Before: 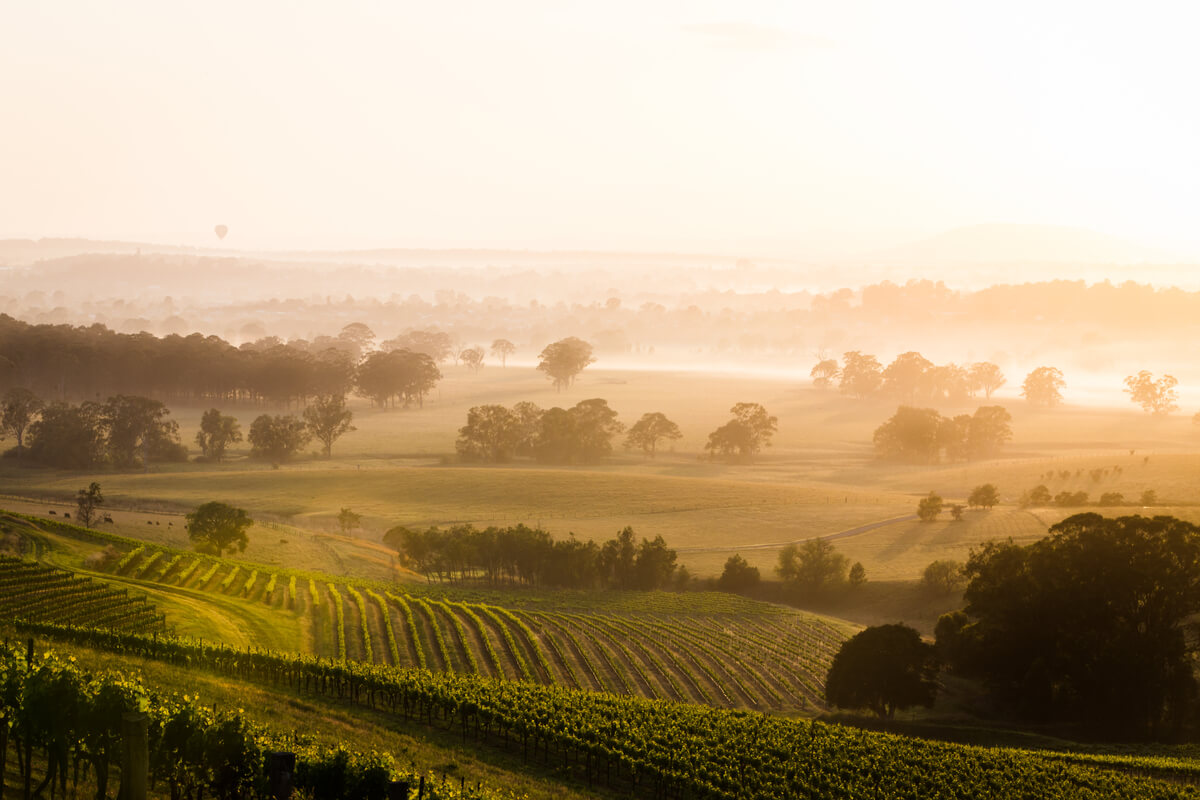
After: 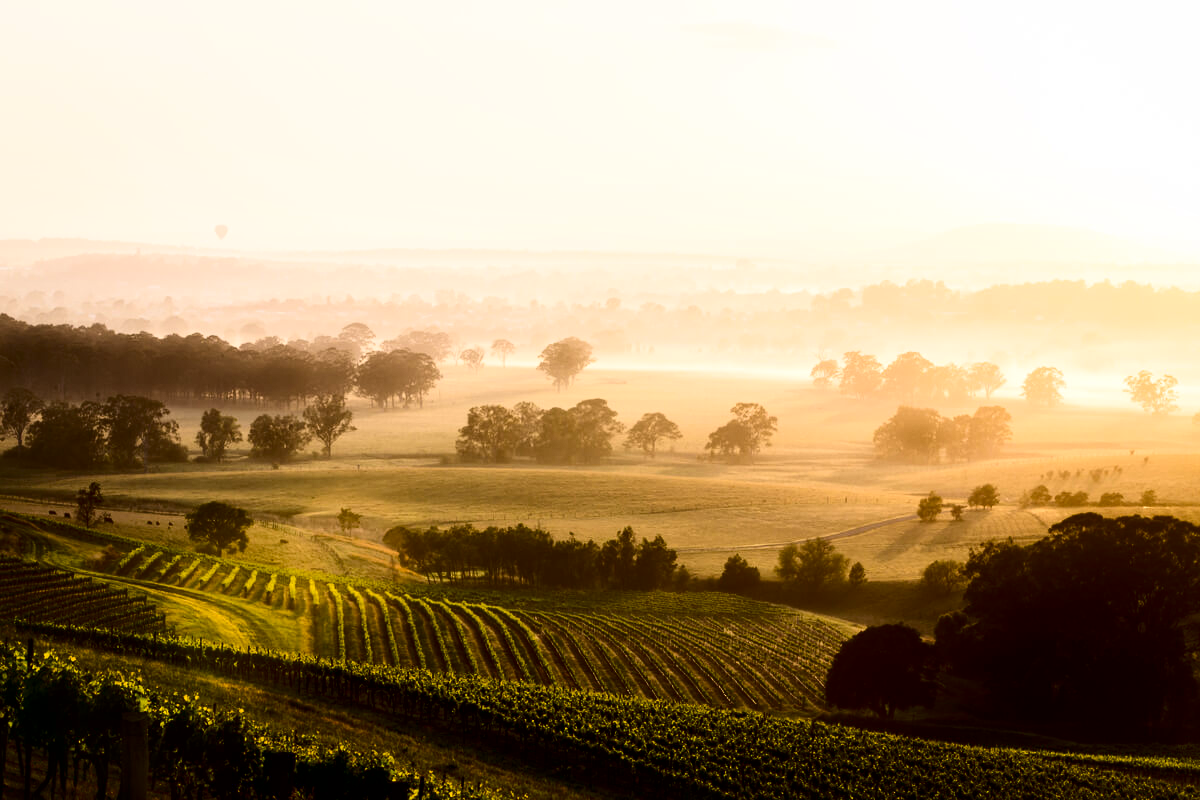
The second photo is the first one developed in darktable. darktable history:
local contrast: mode bilateral grid, contrast 20, coarseness 50, detail 130%, midtone range 0.2
contrast brightness saturation: contrast 0.32, brightness -0.08, saturation 0.17
